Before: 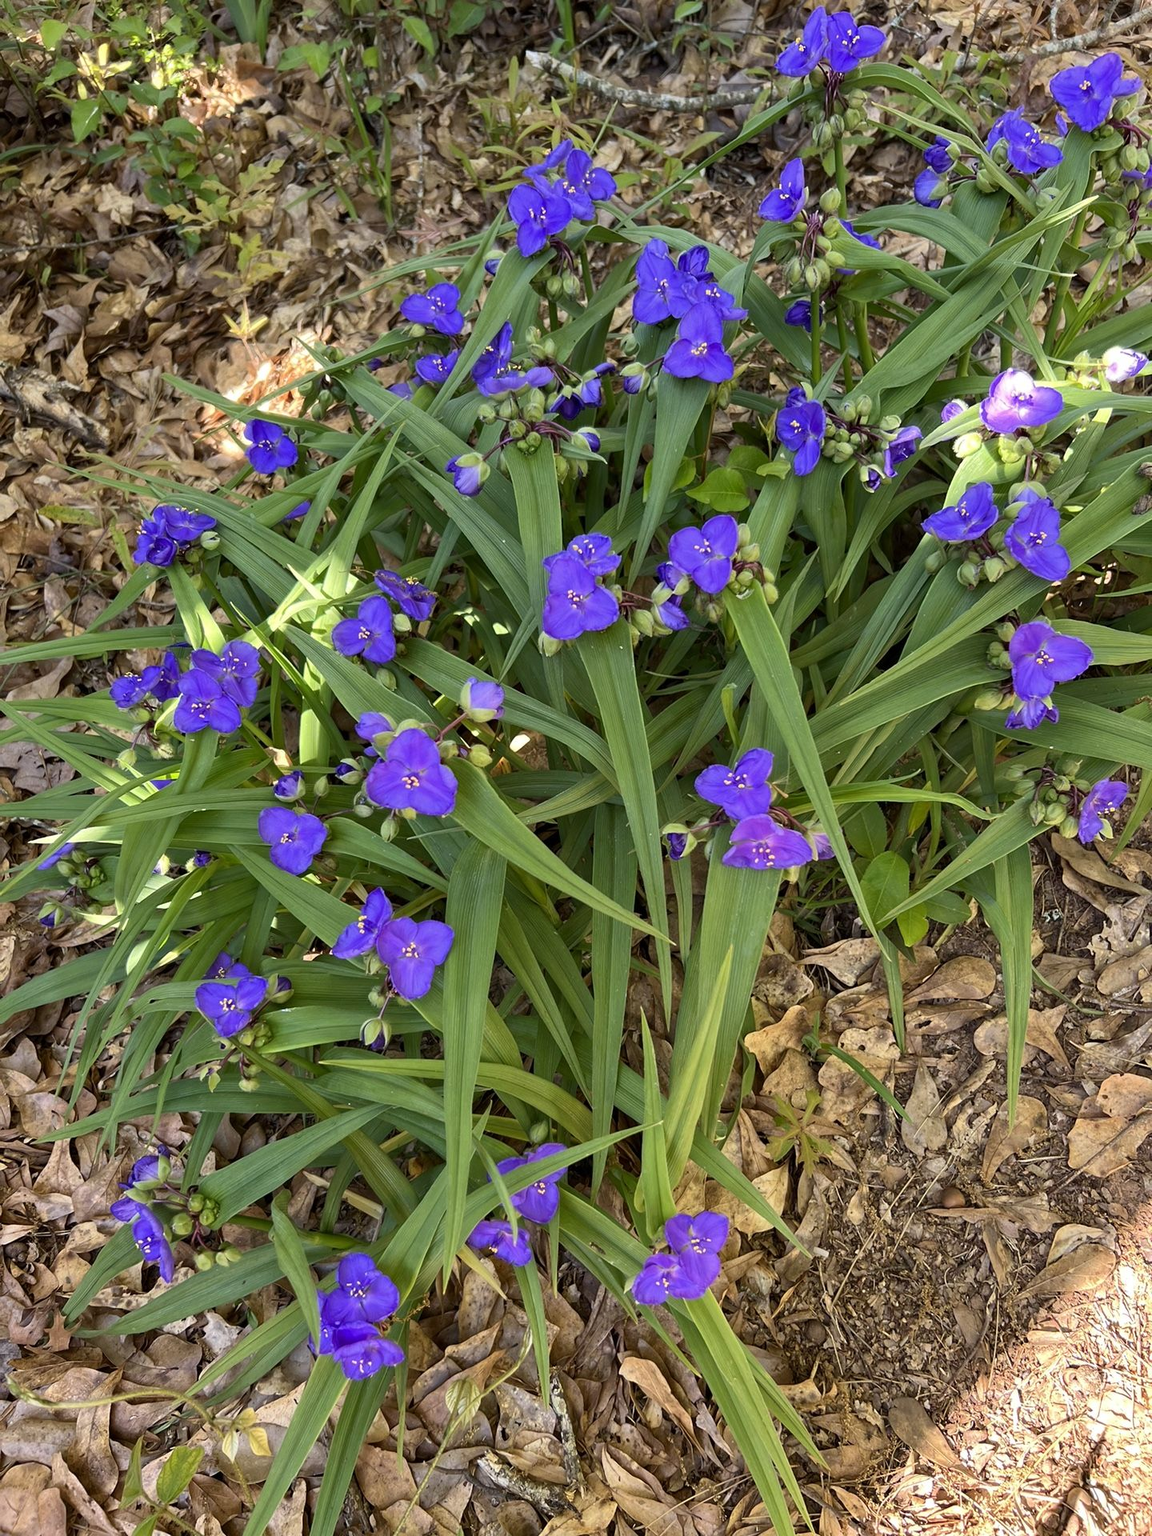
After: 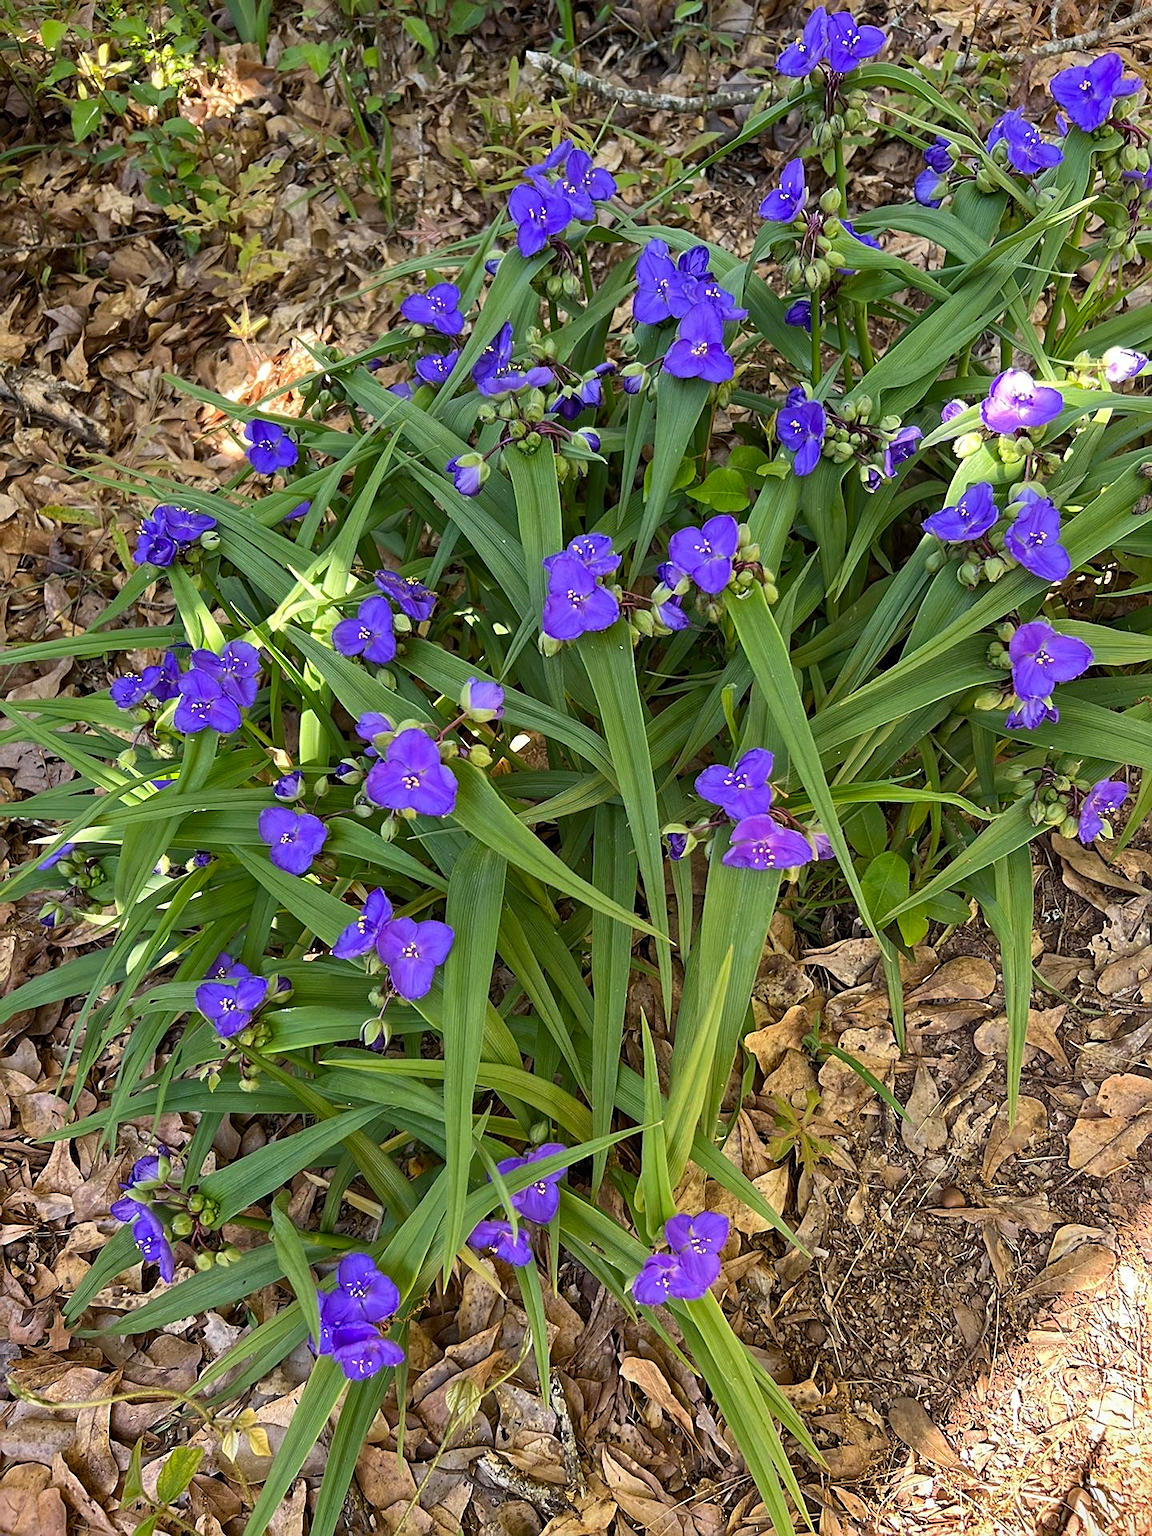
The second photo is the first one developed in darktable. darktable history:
sharpen: on, module defaults
vignetting: fall-off start 100.18%, saturation 0.387, dithering 8-bit output
